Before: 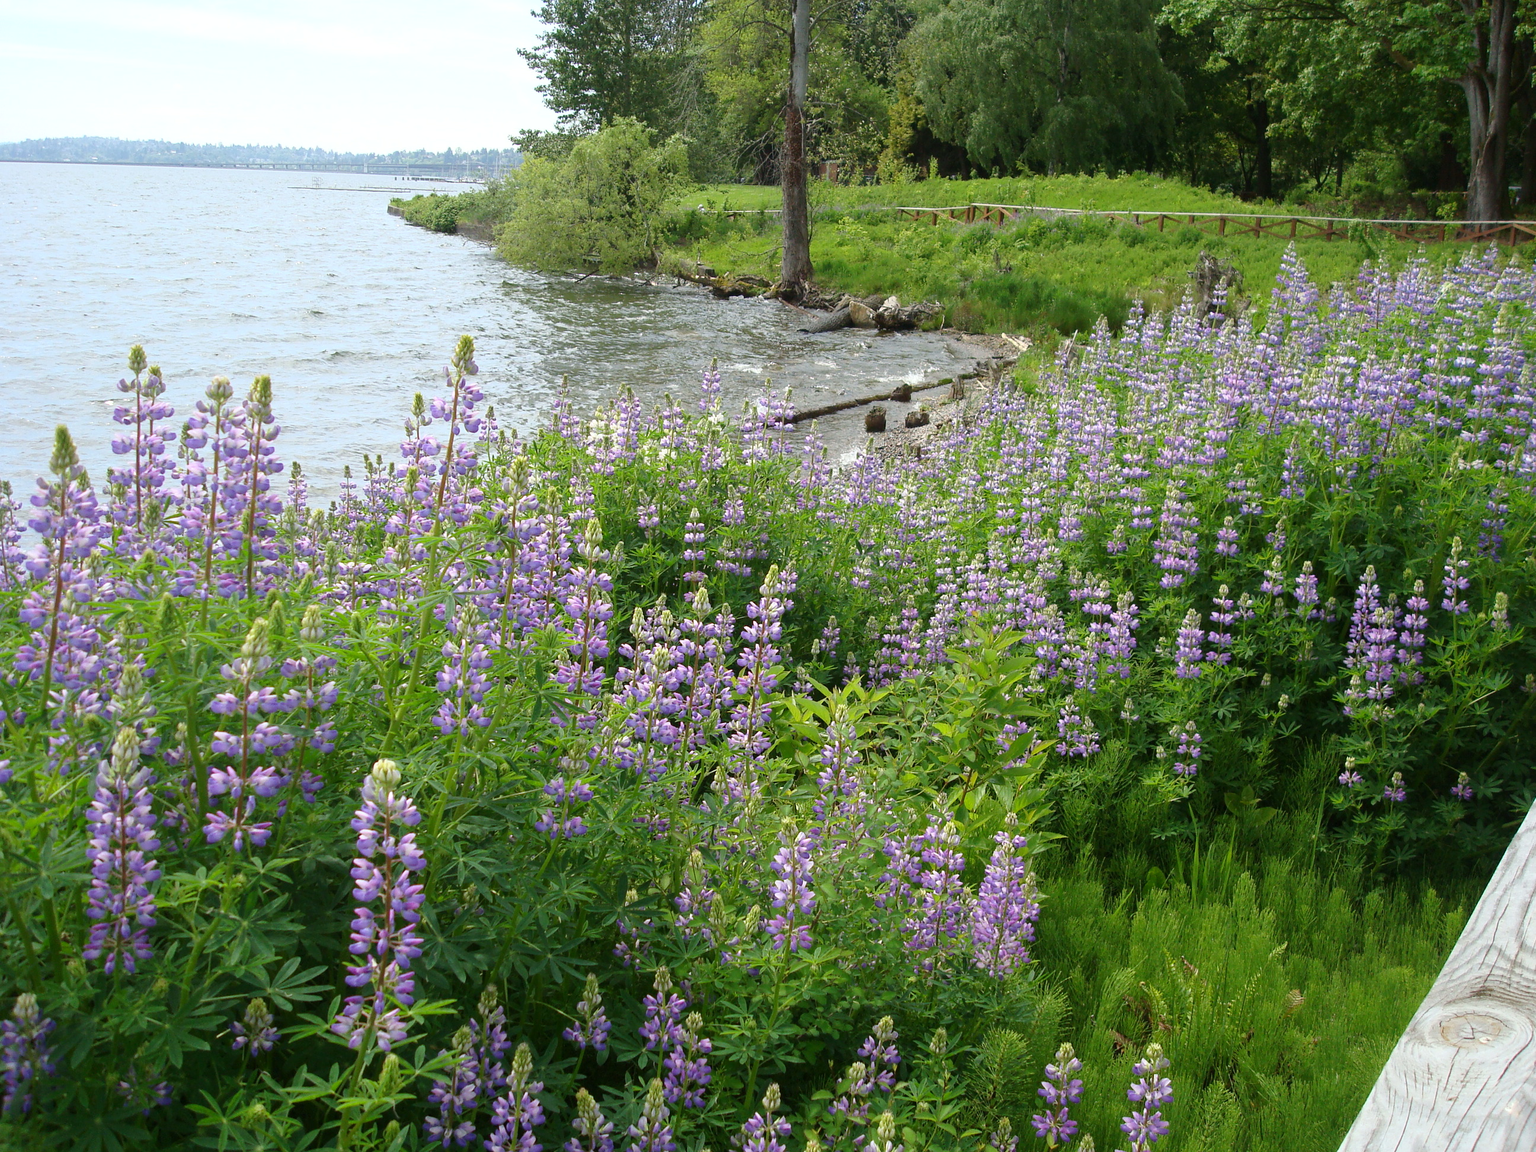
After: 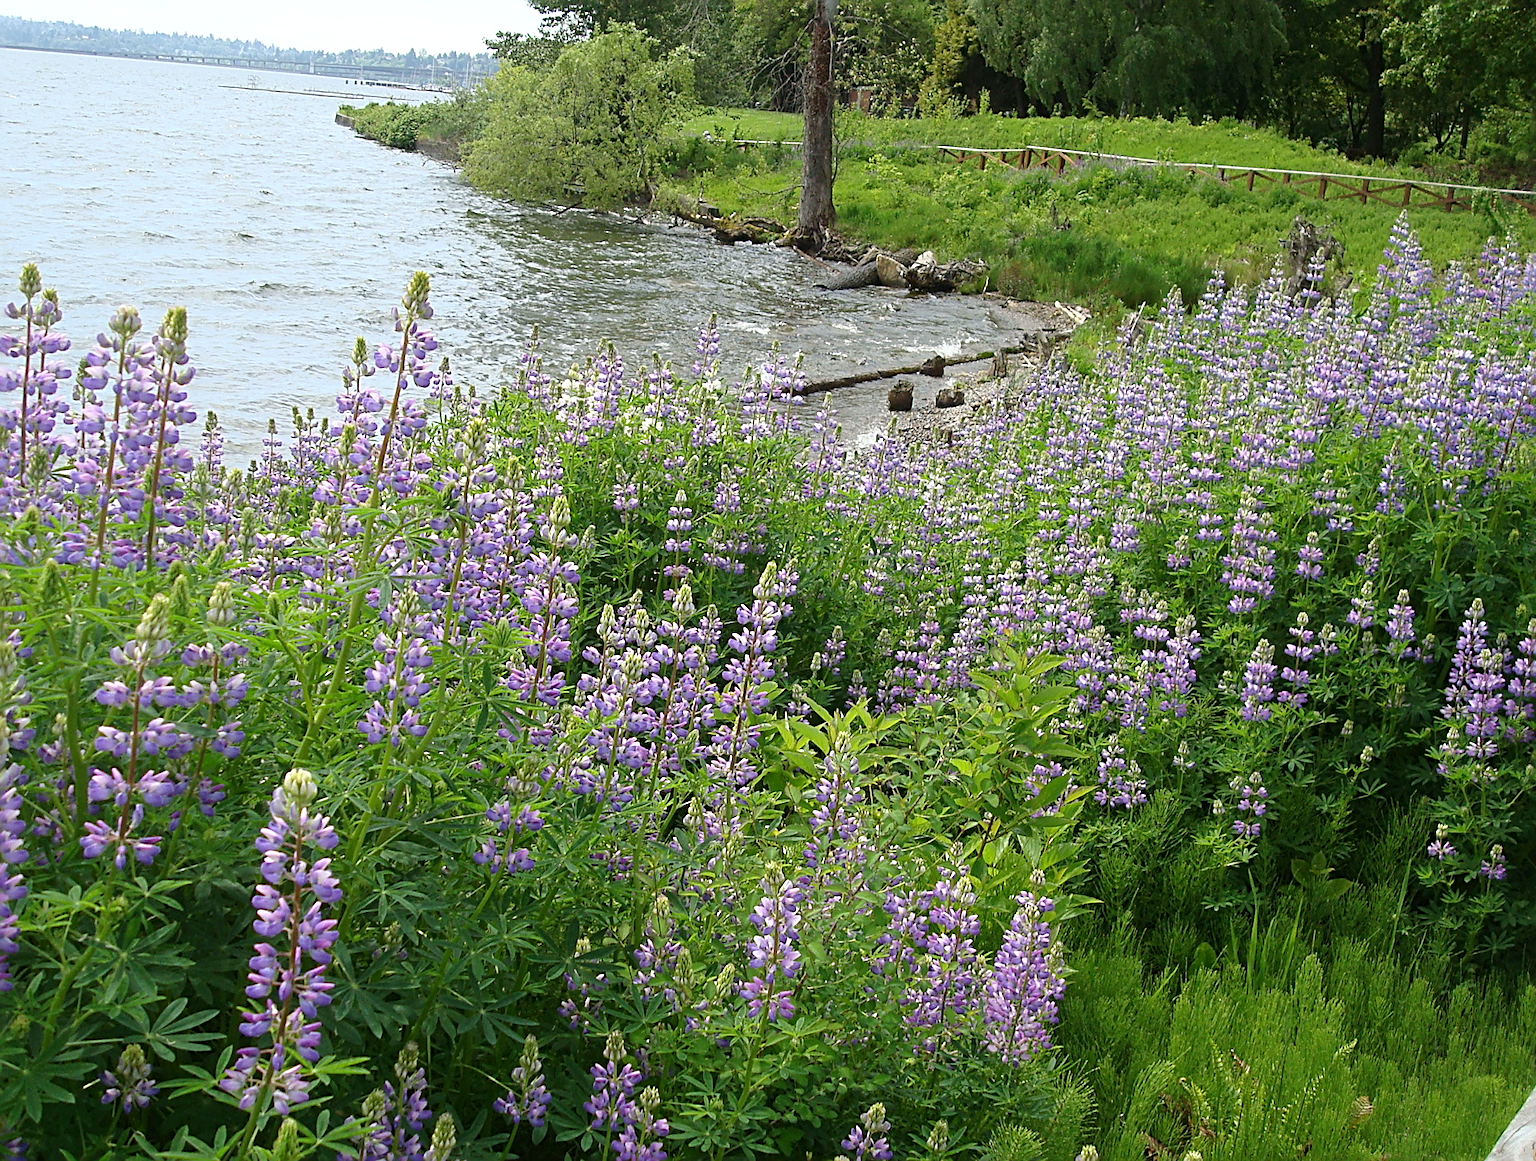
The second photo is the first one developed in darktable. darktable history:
crop and rotate: angle -2.9°, left 5.293%, top 5.164%, right 4.769%, bottom 4.159%
sharpen: radius 2.849, amount 0.725
